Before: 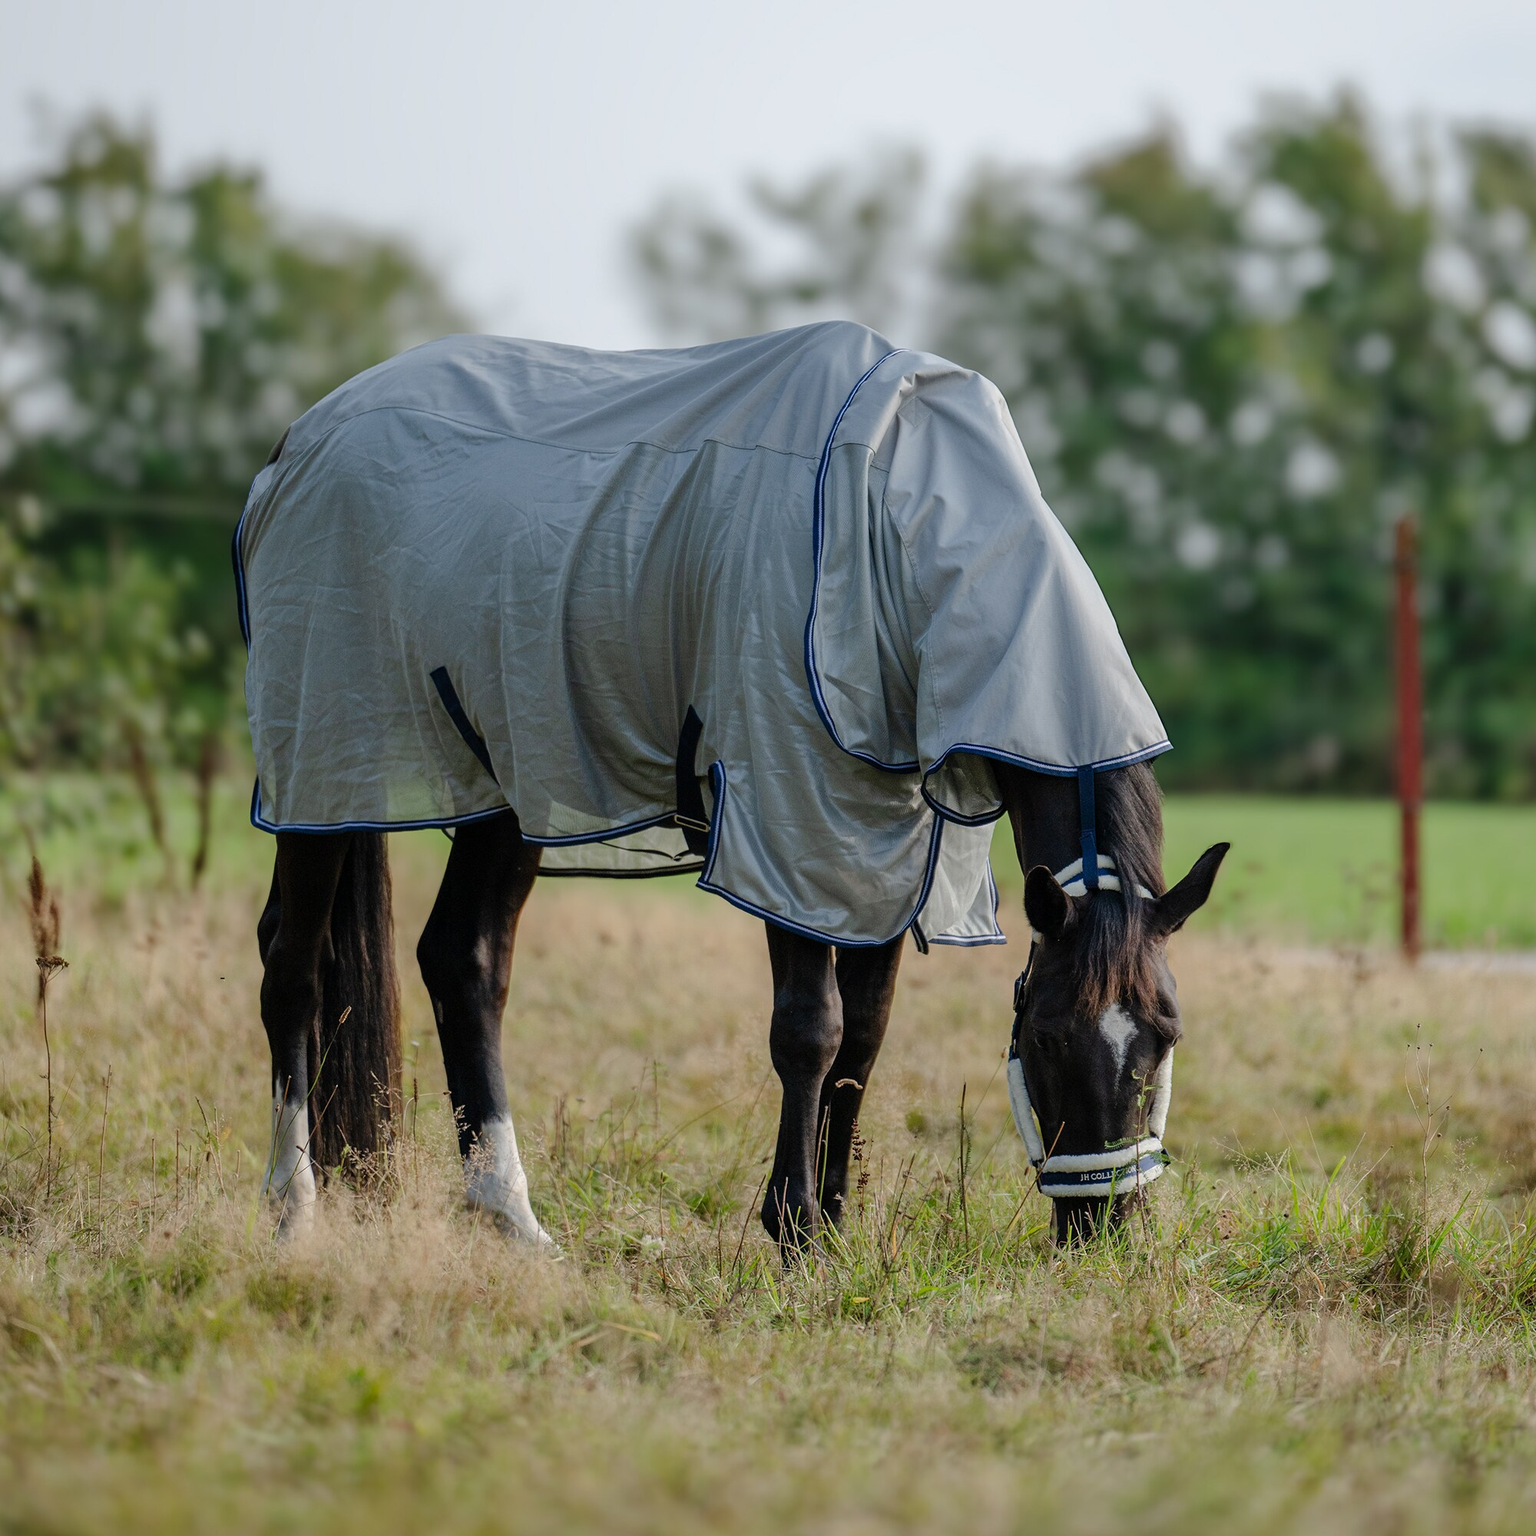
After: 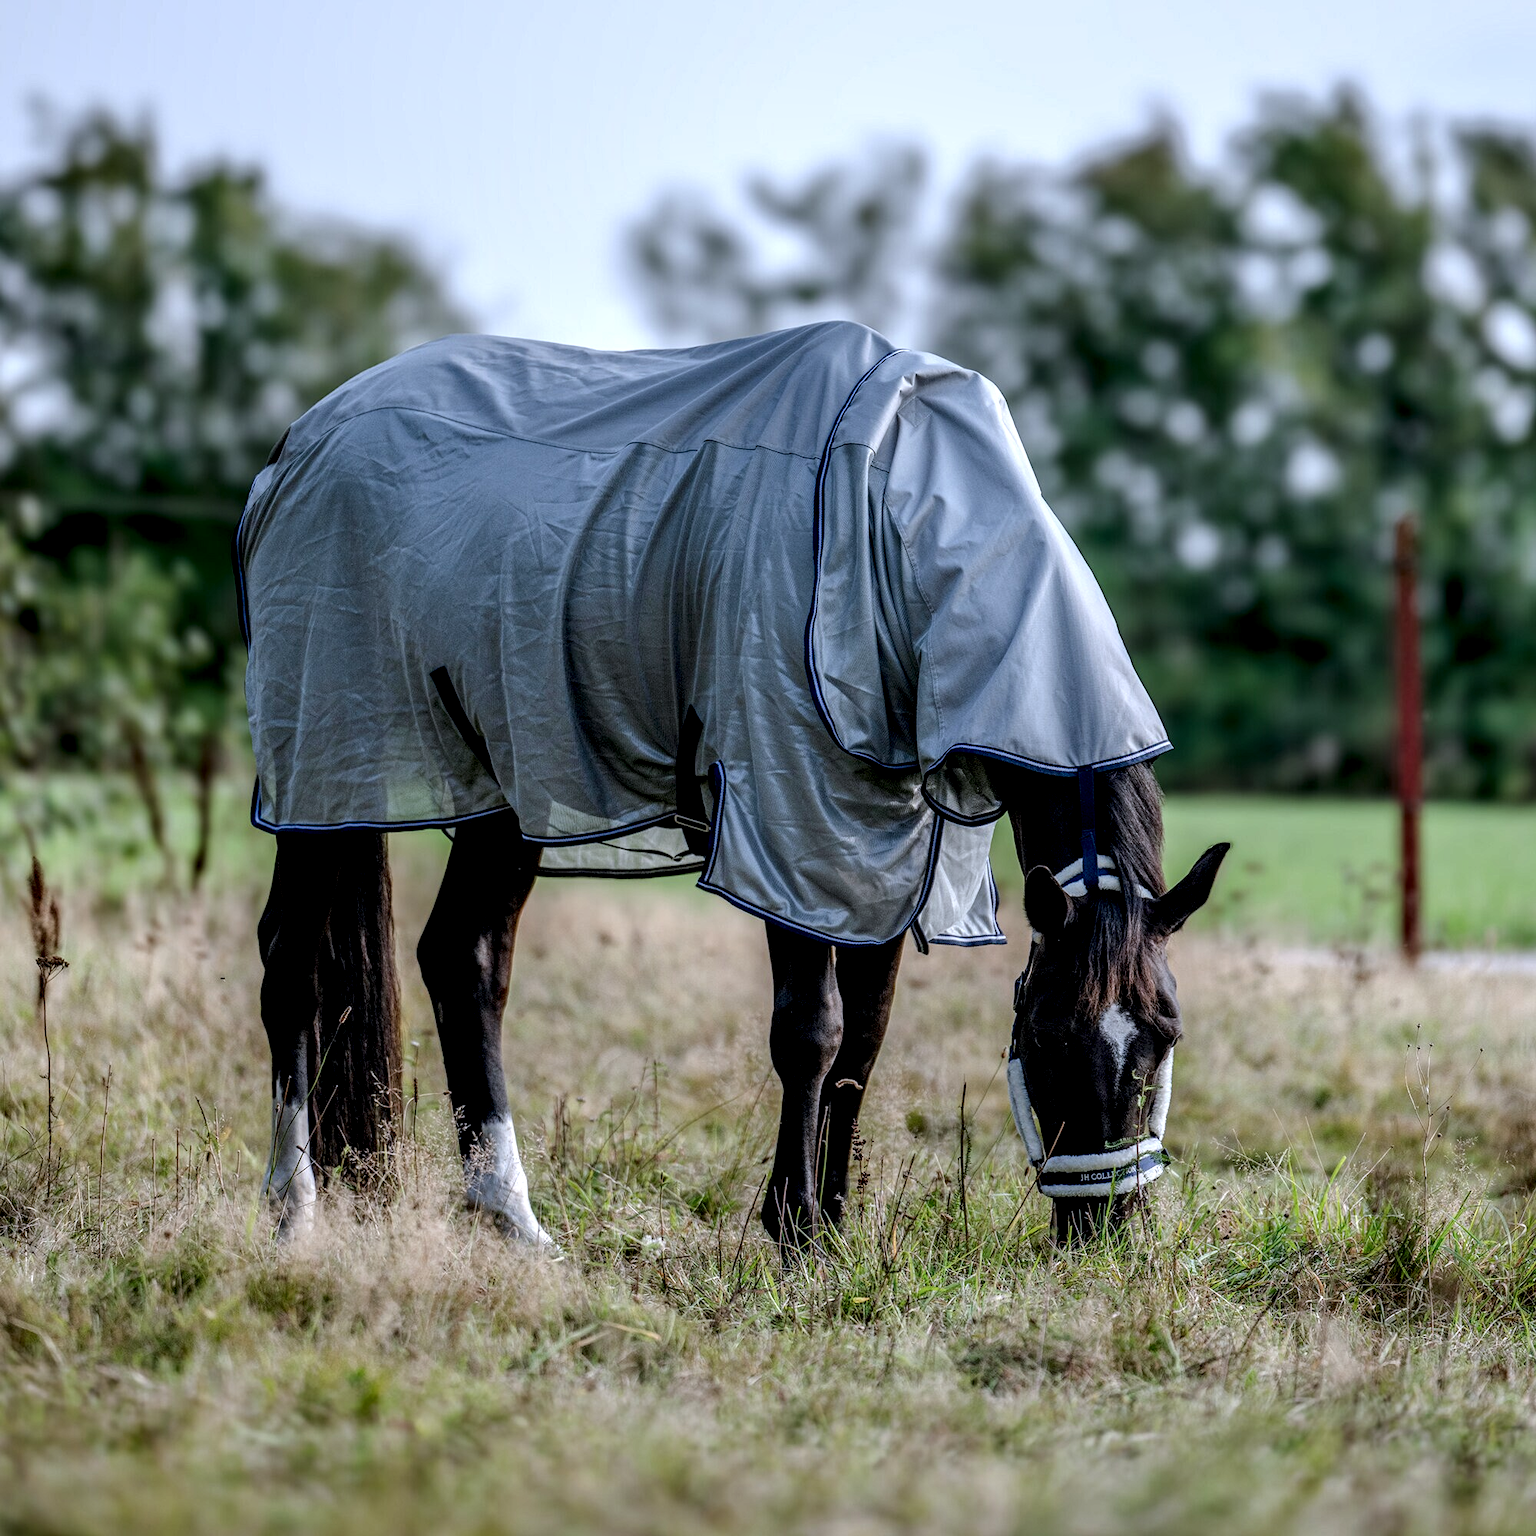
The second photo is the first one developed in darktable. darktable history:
local contrast: highlights 17%, detail 185%
color calibration: illuminant as shot in camera, x 0.369, y 0.382, temperature 4317.56 K
